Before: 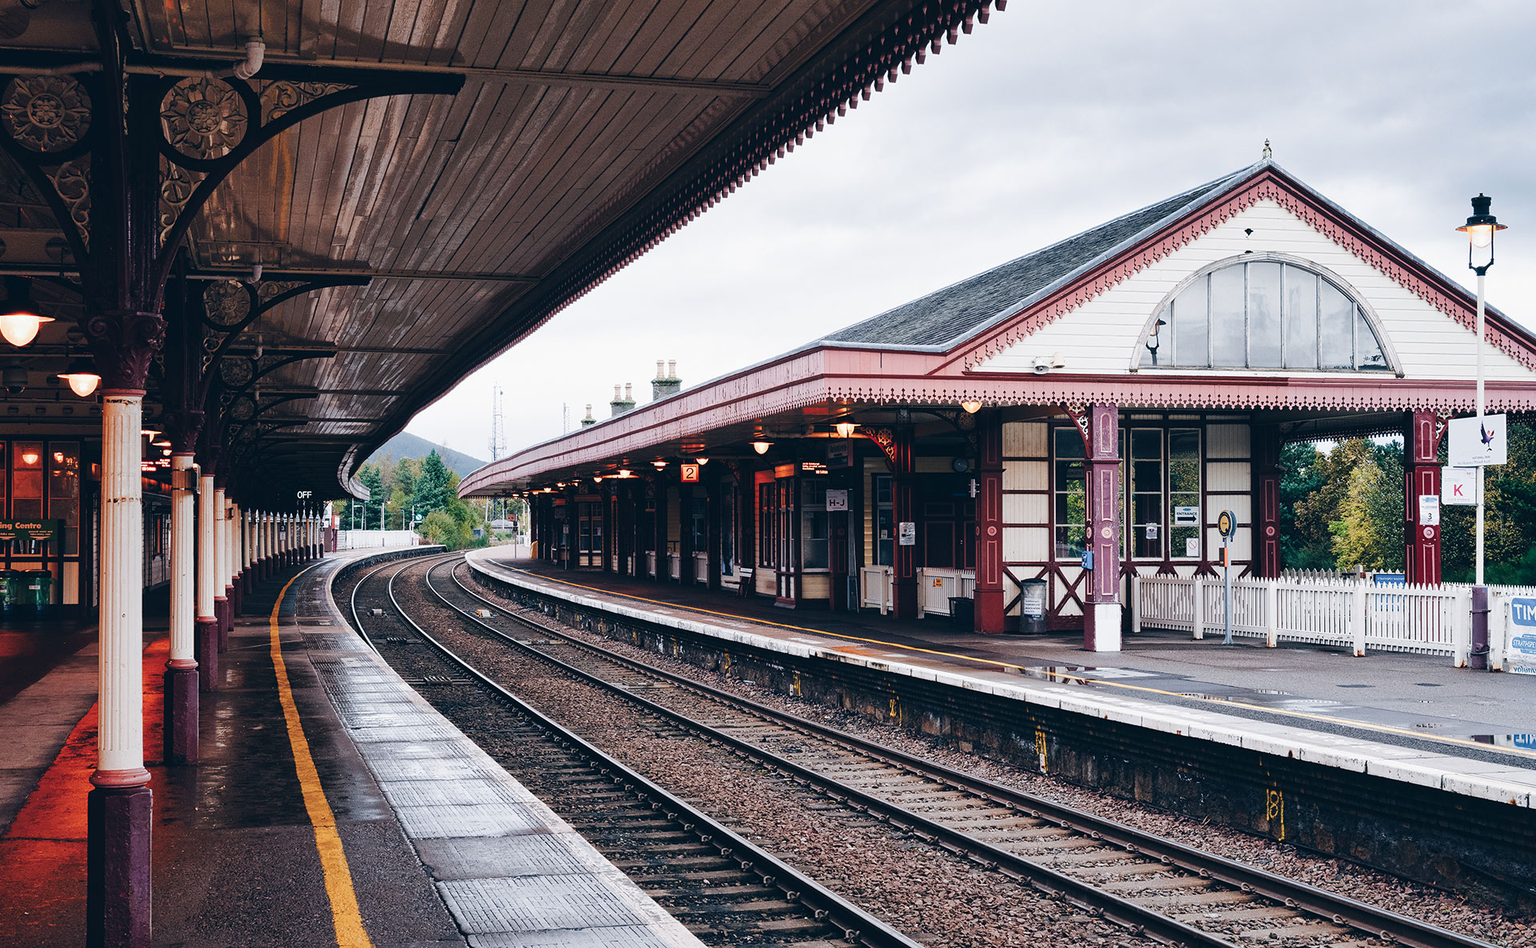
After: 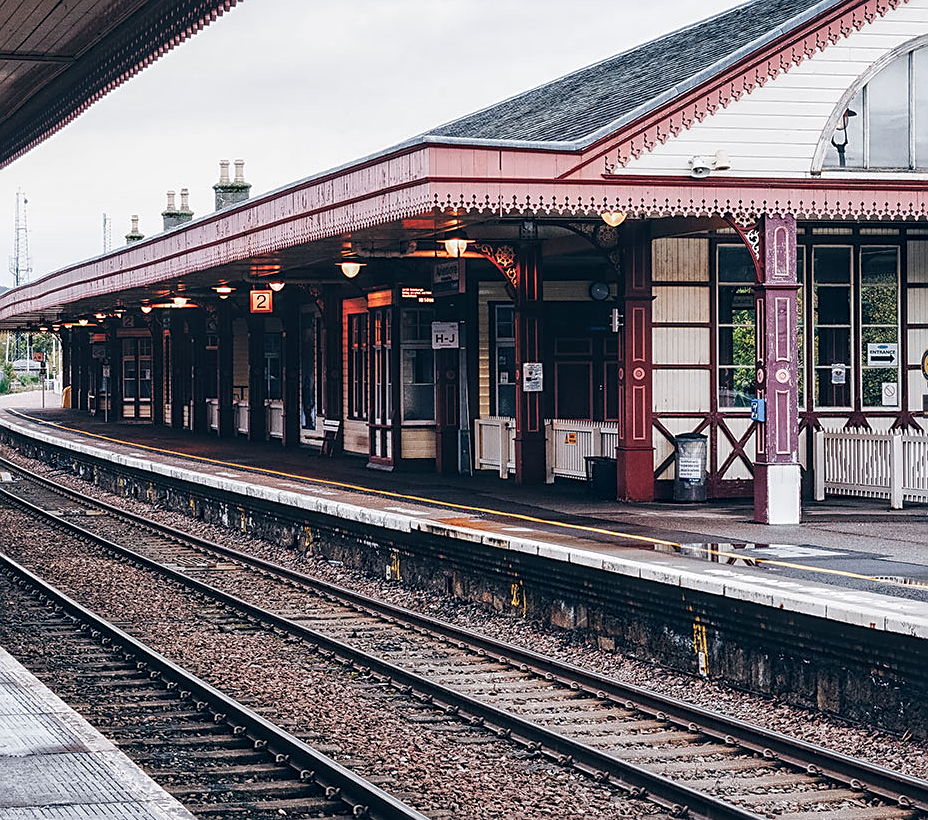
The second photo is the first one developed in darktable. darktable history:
sharpen: on, module defaults
local contrast: detail 139%
crop: left 31.337%, top 24.496%, right 20.313%, bottom 6.242%
